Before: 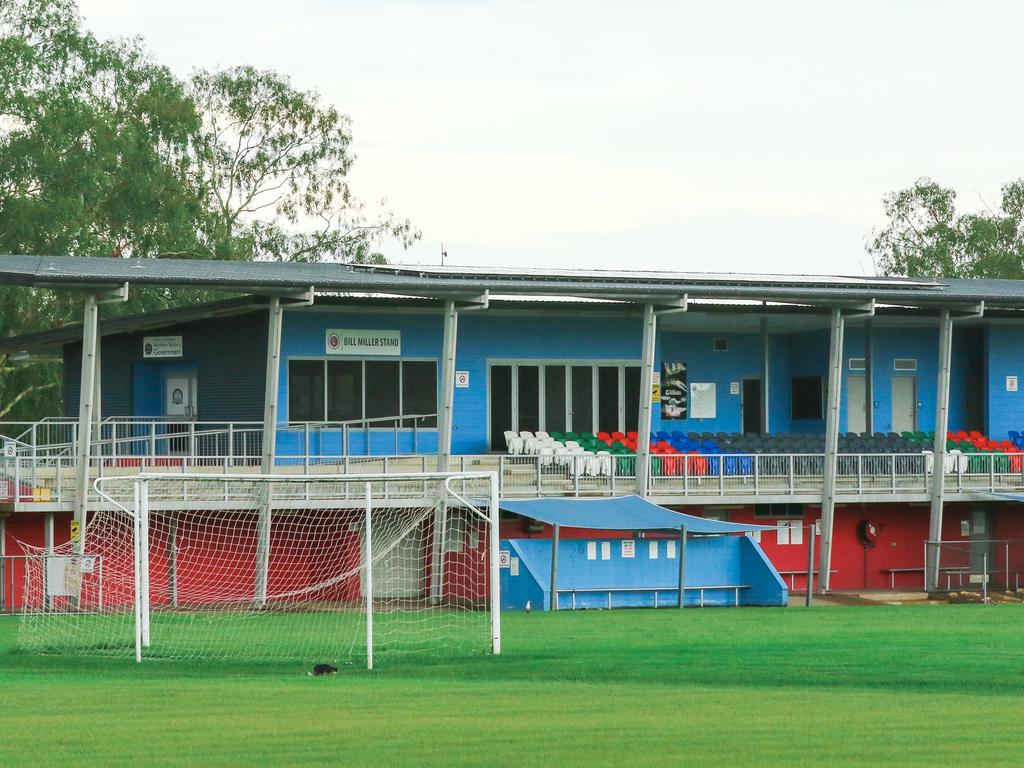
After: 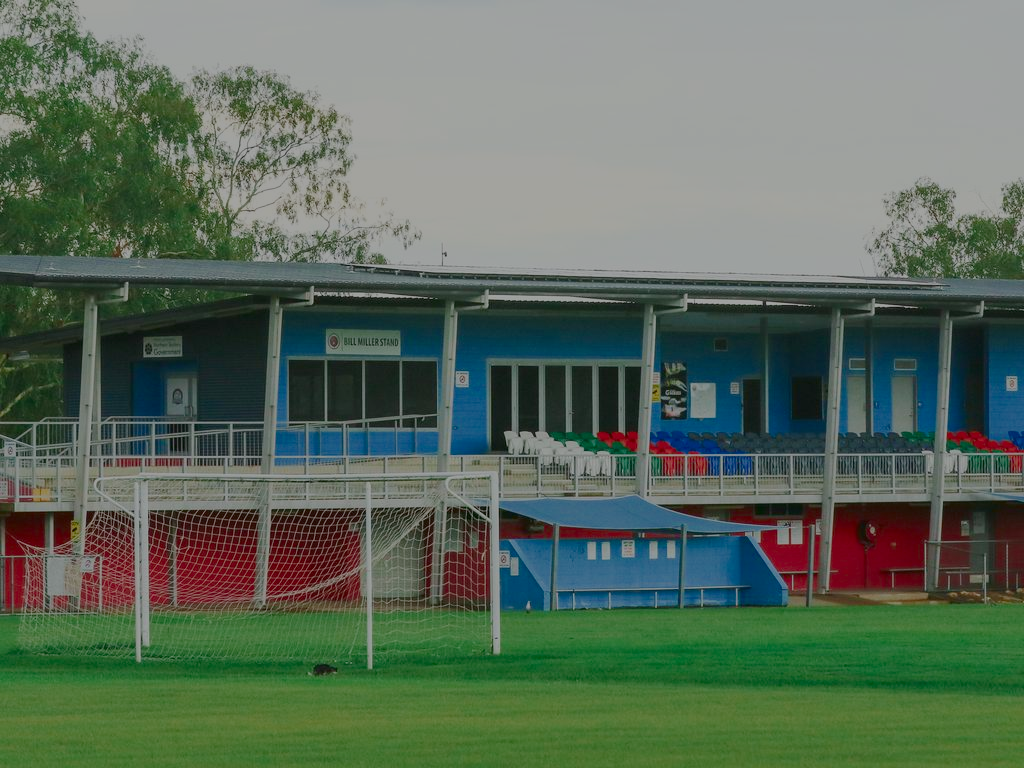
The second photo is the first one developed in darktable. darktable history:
filmic rgb: black relative exposure -15.89 EV, white relative exposure 7.94 EV, hardness 4.14, latitude 49.93%, contrast 0.503
contrast brightness saturation: contrast 0.219, brightness -0.192, saturation 0.237
